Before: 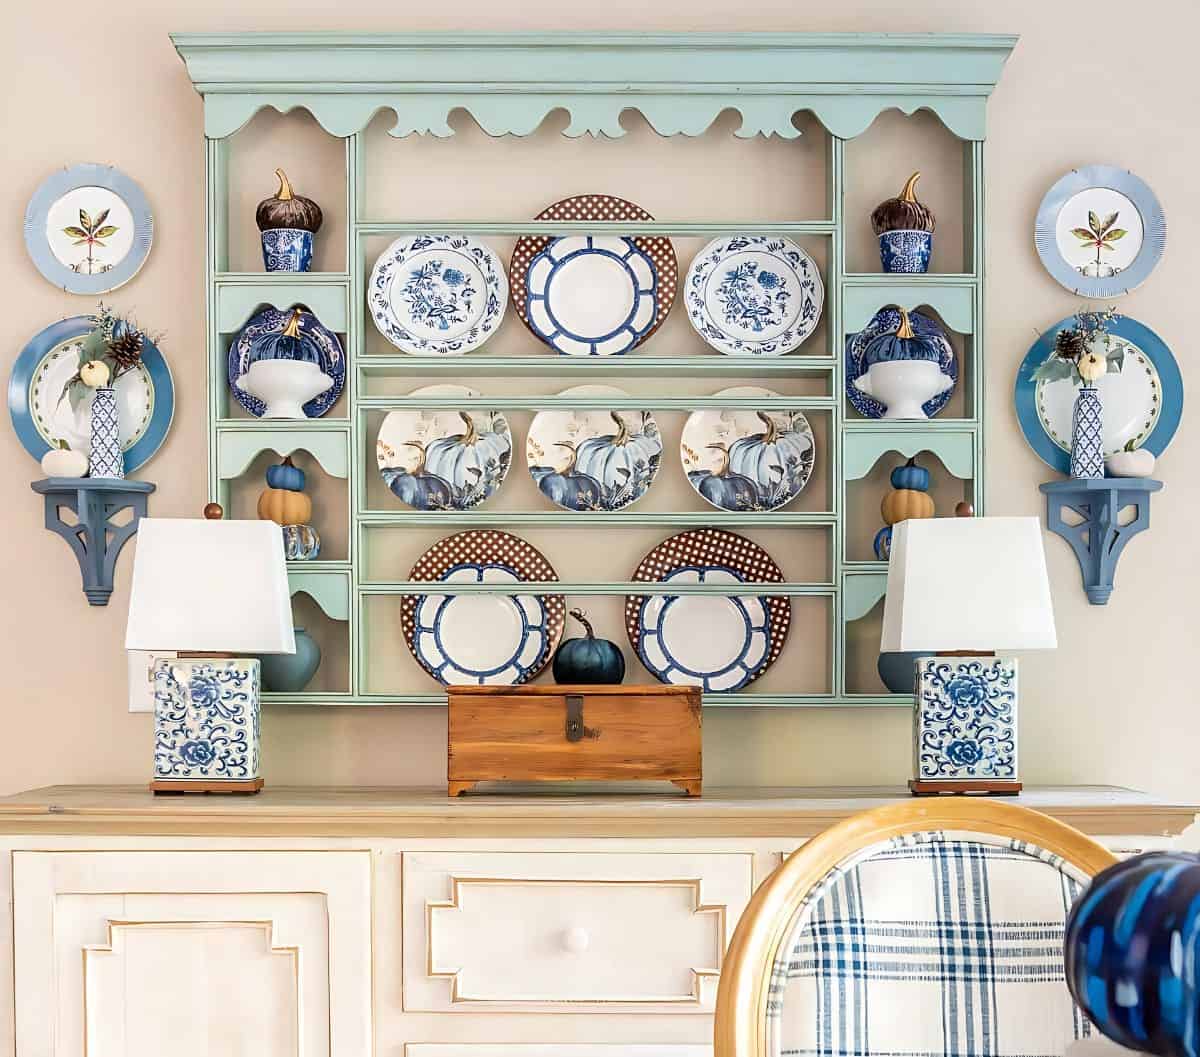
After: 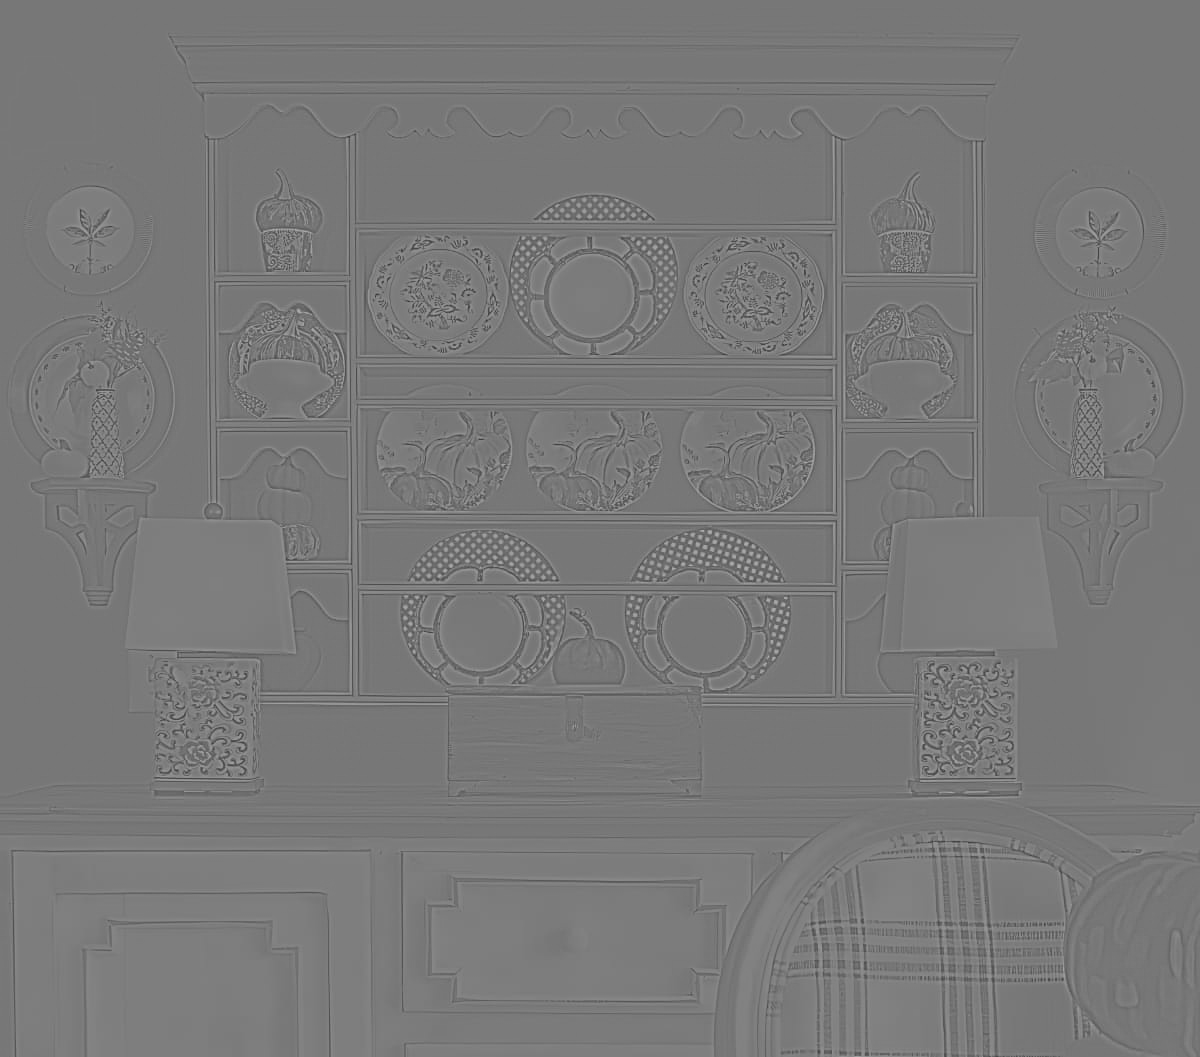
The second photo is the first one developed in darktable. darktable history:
highpass: sharpness 5.84%, contrast boost 8.44%
exposure: exposure 0.493 EV, compensate highlight preservation false
